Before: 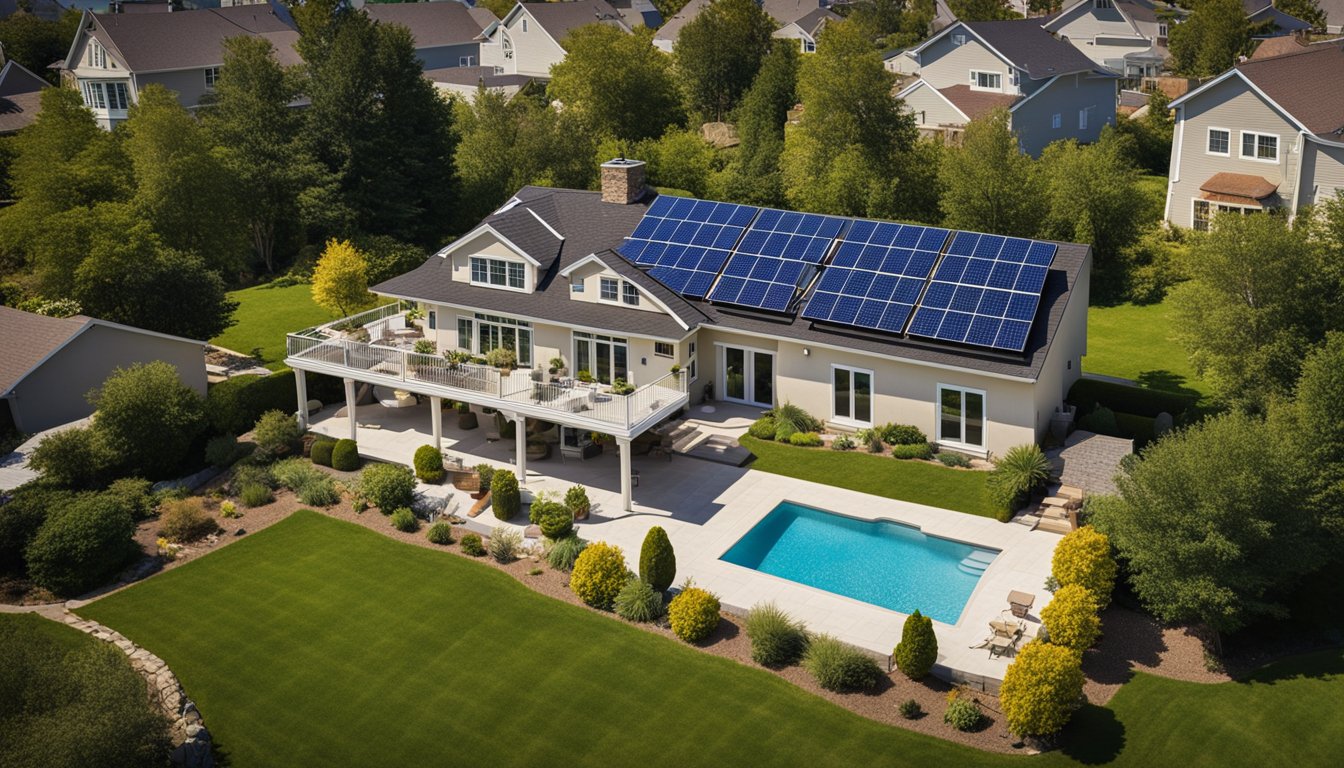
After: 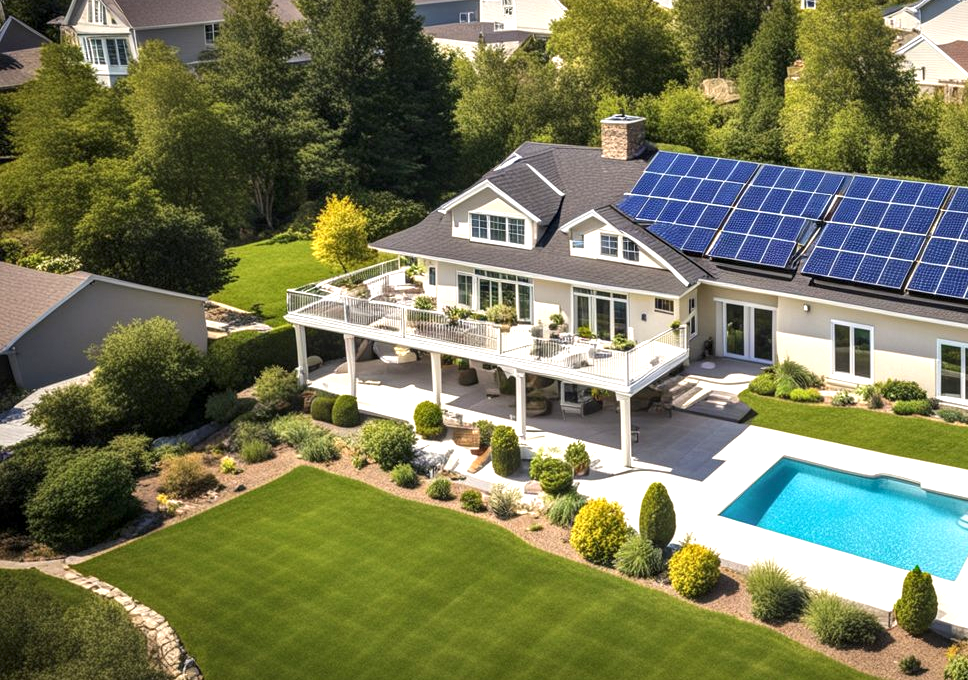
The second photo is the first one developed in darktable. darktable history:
color zones: curves: ch1 [(0.29, 0.492) (0.373, 0.185) (0.509, 0.481)]; ch2 [(0.25, 0.462) (0.749, 0.457)], mix -122.62%
crop: top 5.75%, right 27.912%, bottom 5.638%
exposure: exposure 0.813 EV, compensate highlight preservation false
local contrast: detail 130%
